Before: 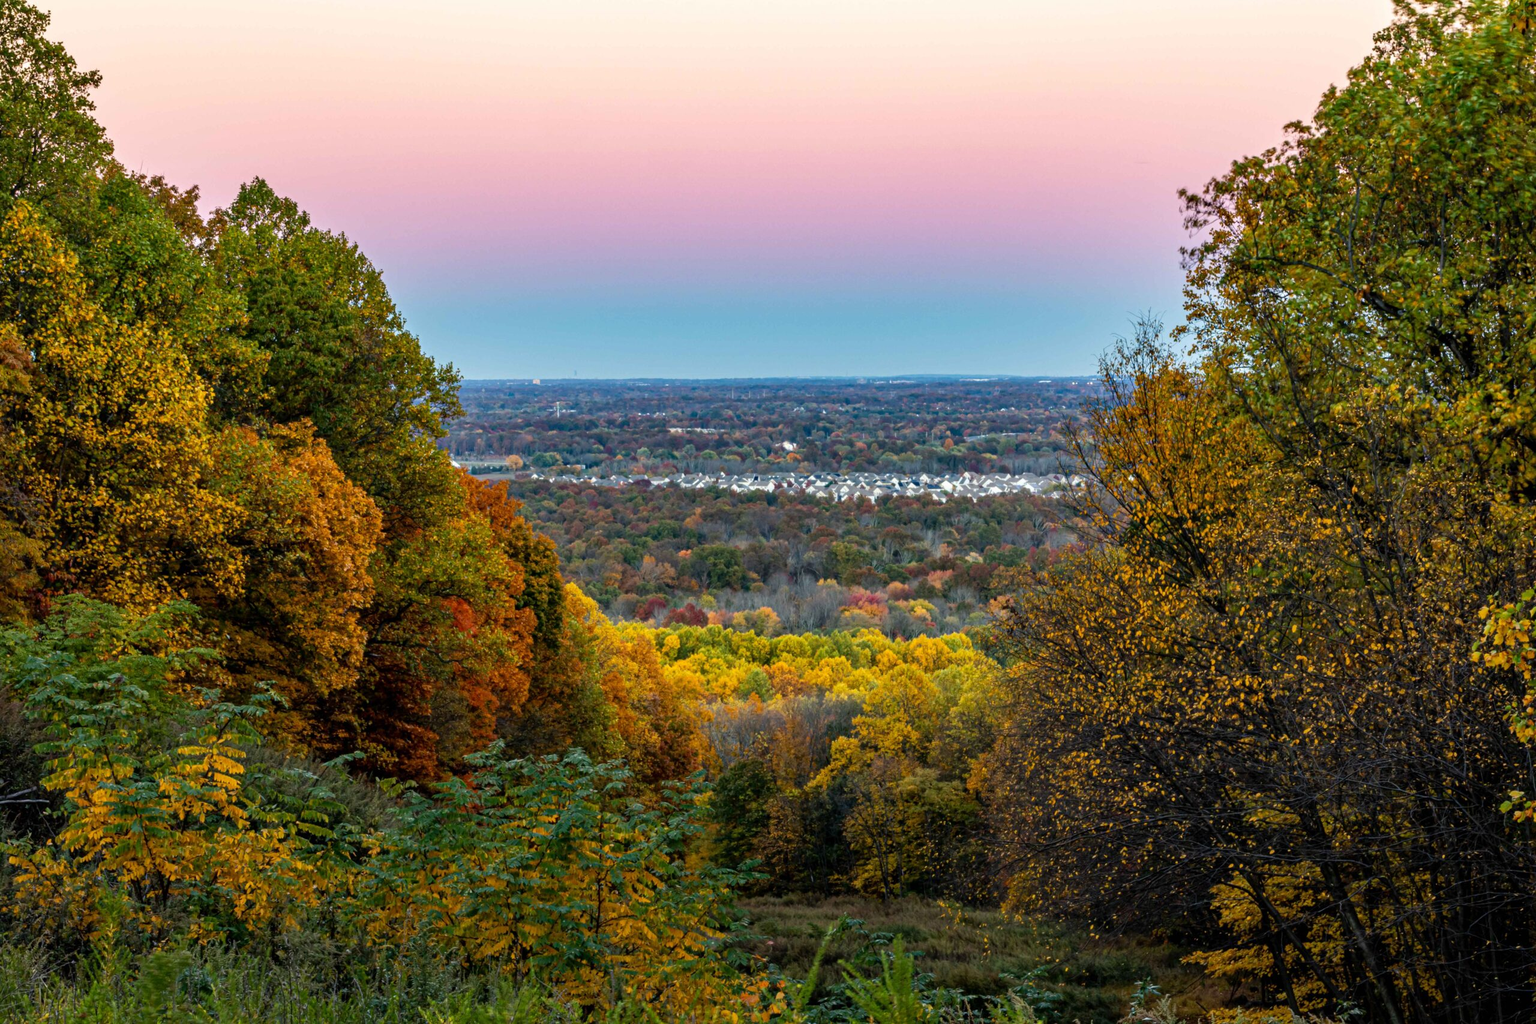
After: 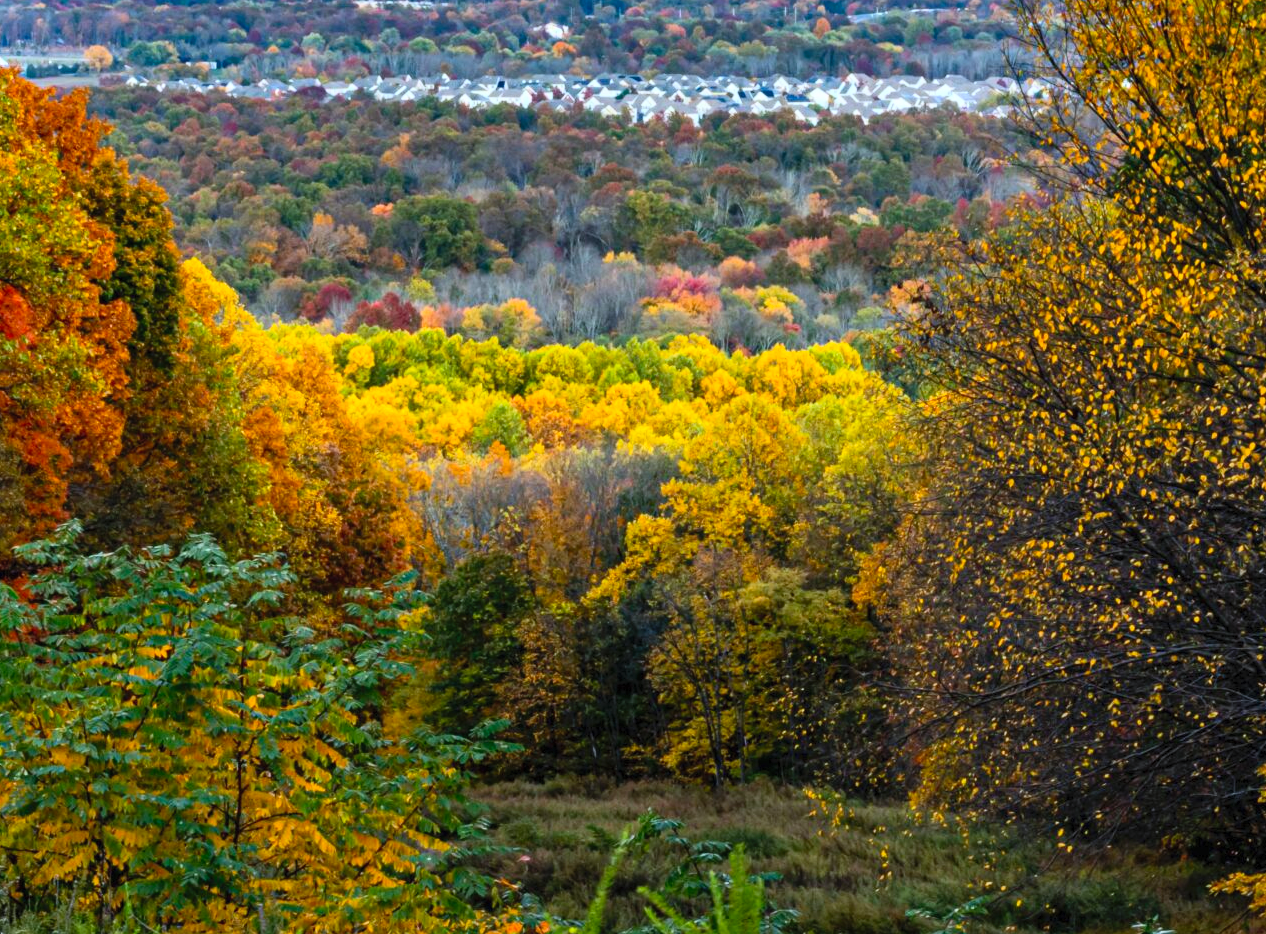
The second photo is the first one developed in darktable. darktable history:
contrast brightness saturation: contrast 0.24, brightness 0.26, saturation 0.39
white balance: red 0.967, blue 1.049
crop: left 29.672%, top 41.786%, right 20.851%, bottom 3.487%
